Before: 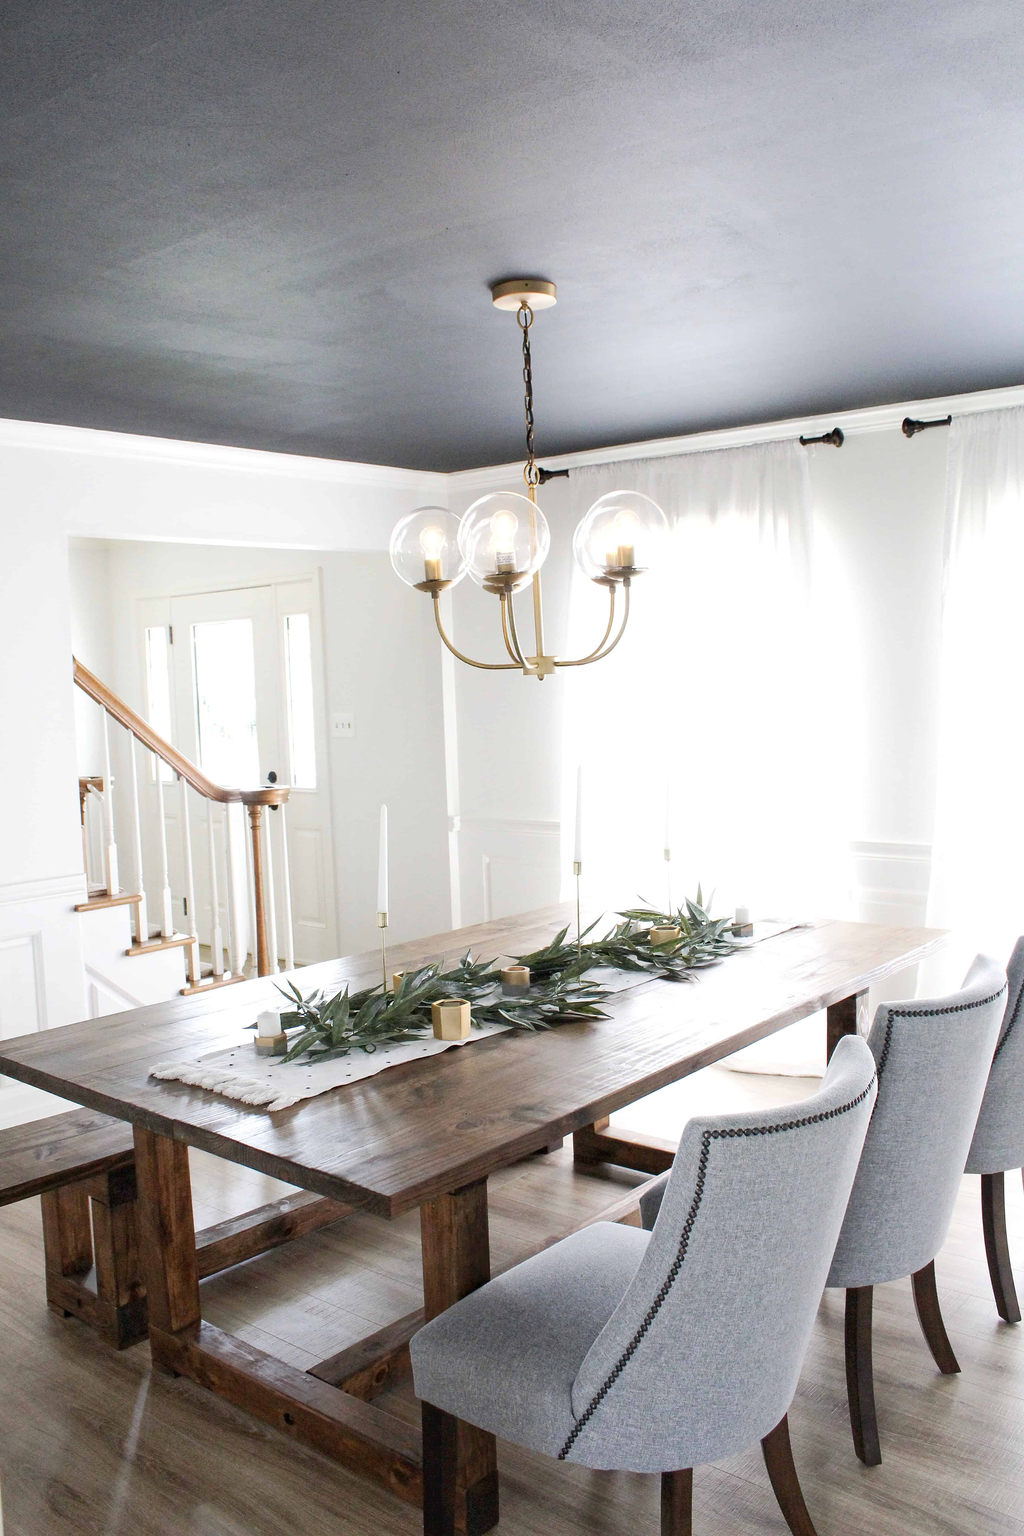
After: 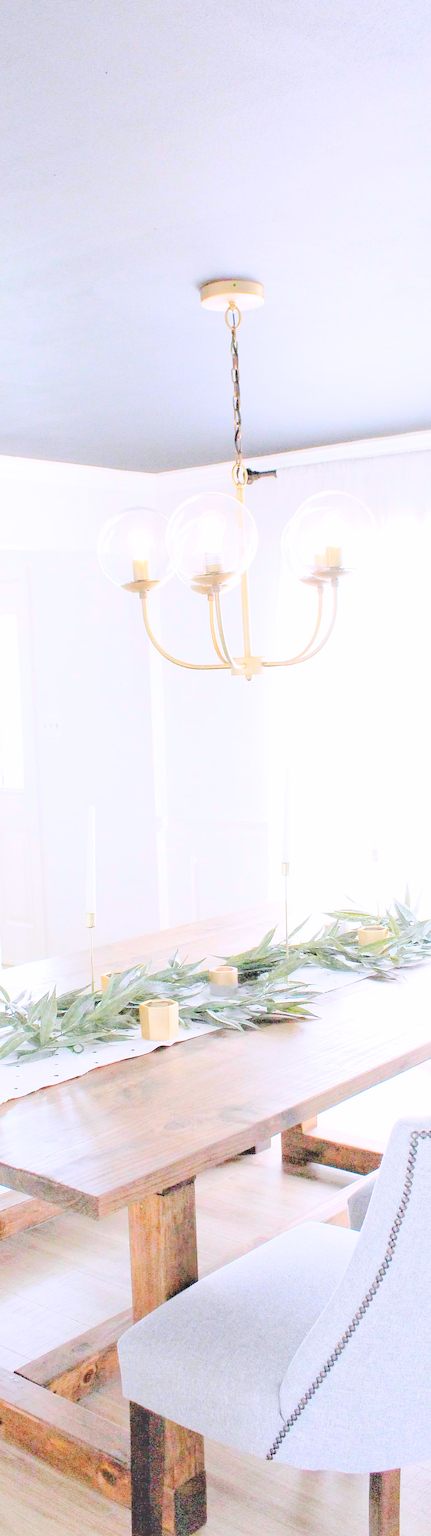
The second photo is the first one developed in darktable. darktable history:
global tonemap: drago (0.7, 100)
tone curve: curves: ch0 [(0, 0) (0.003, 0.084) (0.011, 0.084) (0.025, 0.084) (0.044, 0.084) (0.069, 0.085) (0.1, 0.09) (0.136, 0.1) (0.177, 0.119) (0.224, 0.144) (0.277, 0.205) (0.335, 0.298) (0.399, 0.417) (0.468, 0.525) (0.543, 0.631) (0.623, 0.72) (0.709, 0.8) (0.801, 0.867) (0.898, 0.934) (1, 1)], preserve colors none
white balance: red 1.004, blue 1.096
crop: left 28.583%, right 29.231%
exposure: black level correction 0.001, exposure 1.719 EV, compensate exposure bias true, compensate highlight preservation false
contrast brightness saturation: brightness 0.28
